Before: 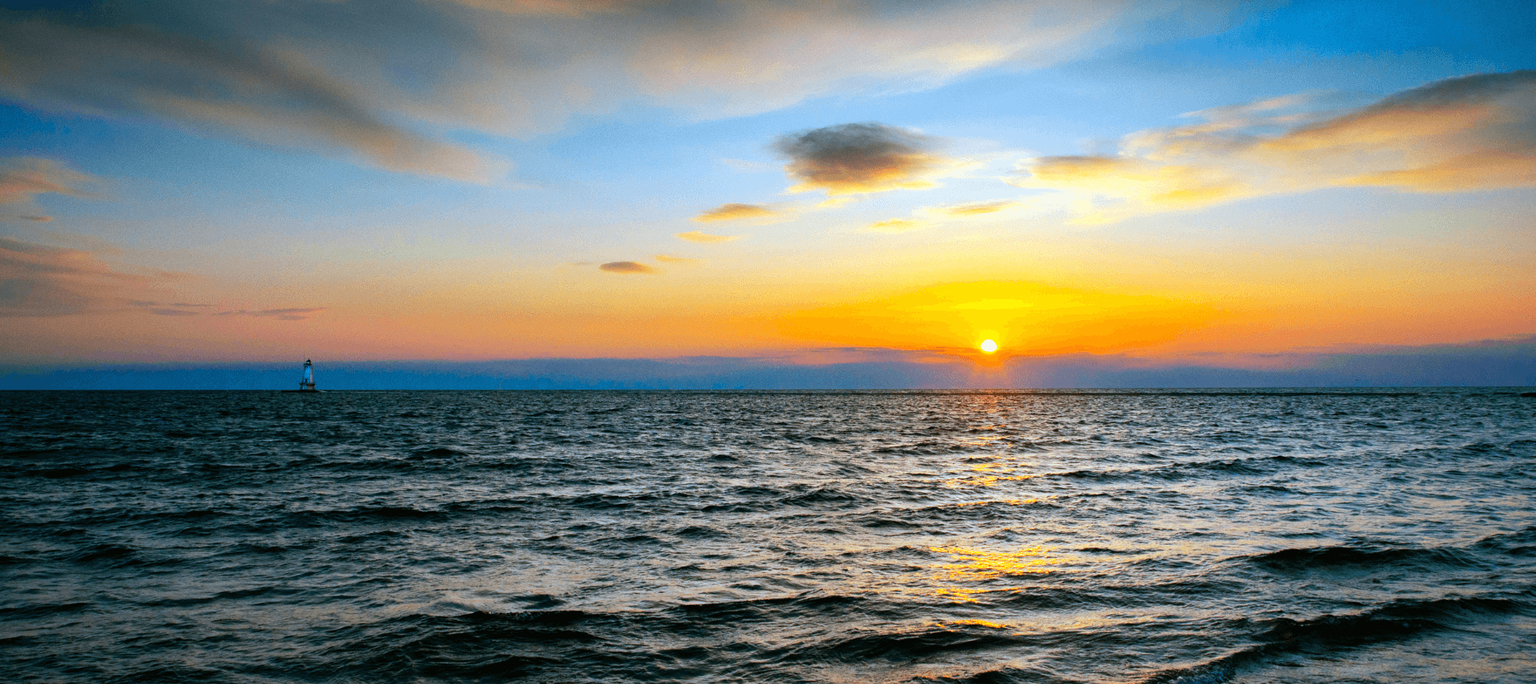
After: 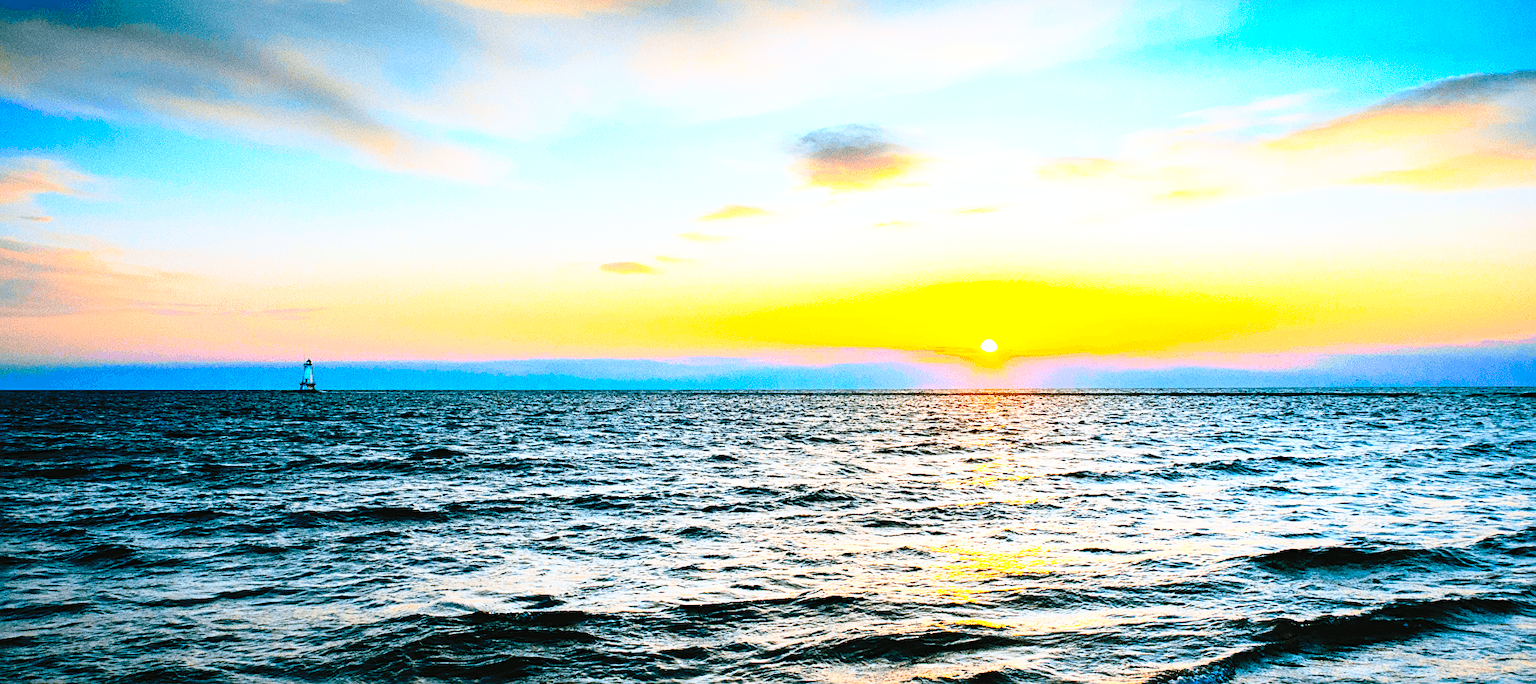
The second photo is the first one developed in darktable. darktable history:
white balance: red 0.98, blue 1.034
sharpen: on, module defaults
base curve: curves: ch0 [(0, 0) (0.012, 0.01) (0.073, 0.168) (0.31, 0.711) (0.645, 0.957) (1, 1)], preserve colors none
contrast brightness saturation: contrast 0.24, brightness 0.26, saturation 0.39
